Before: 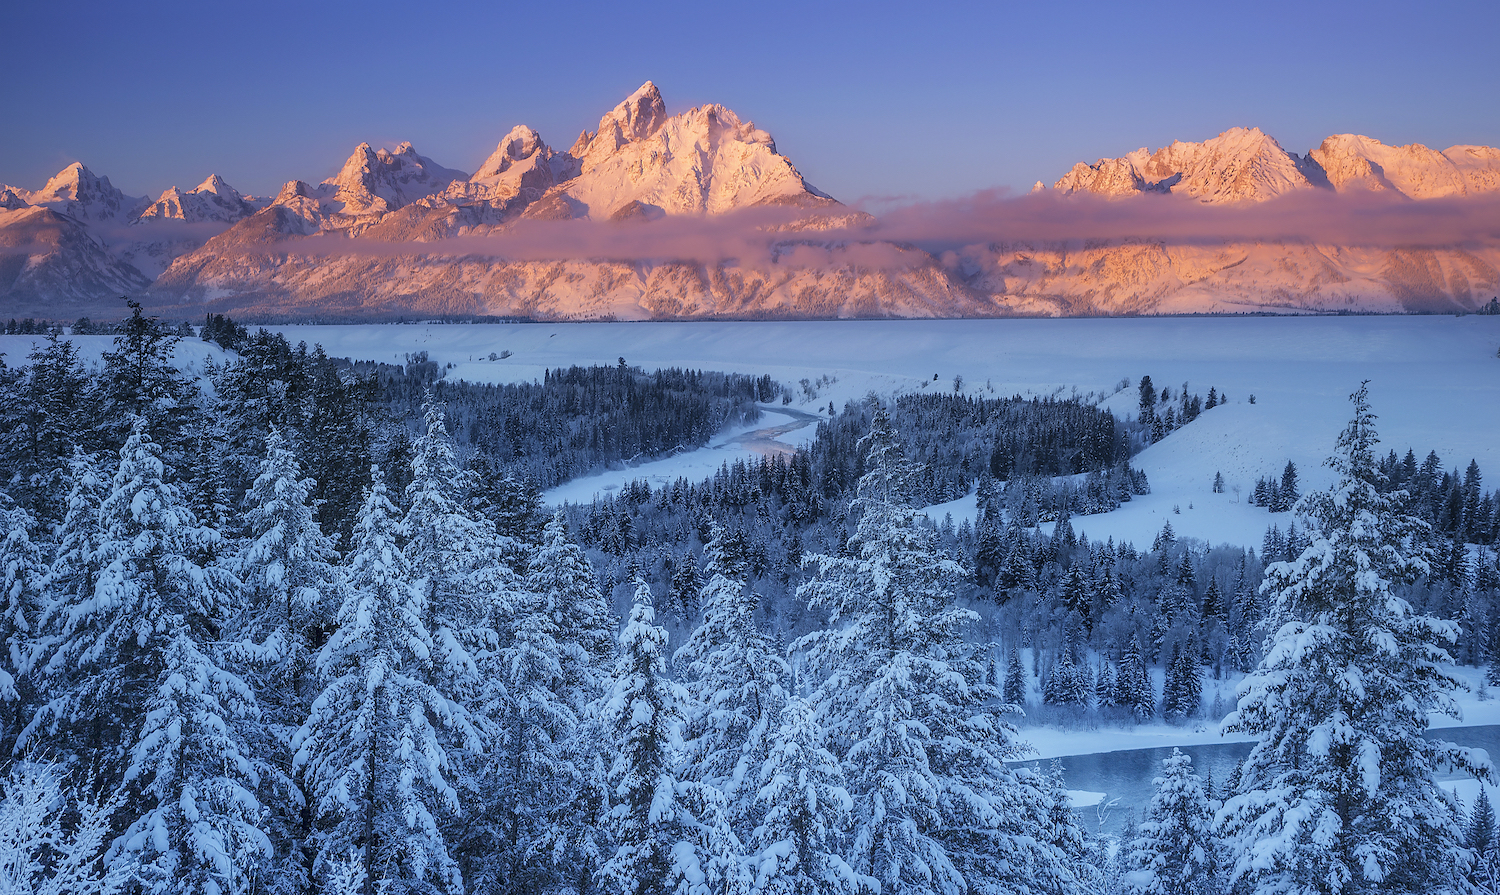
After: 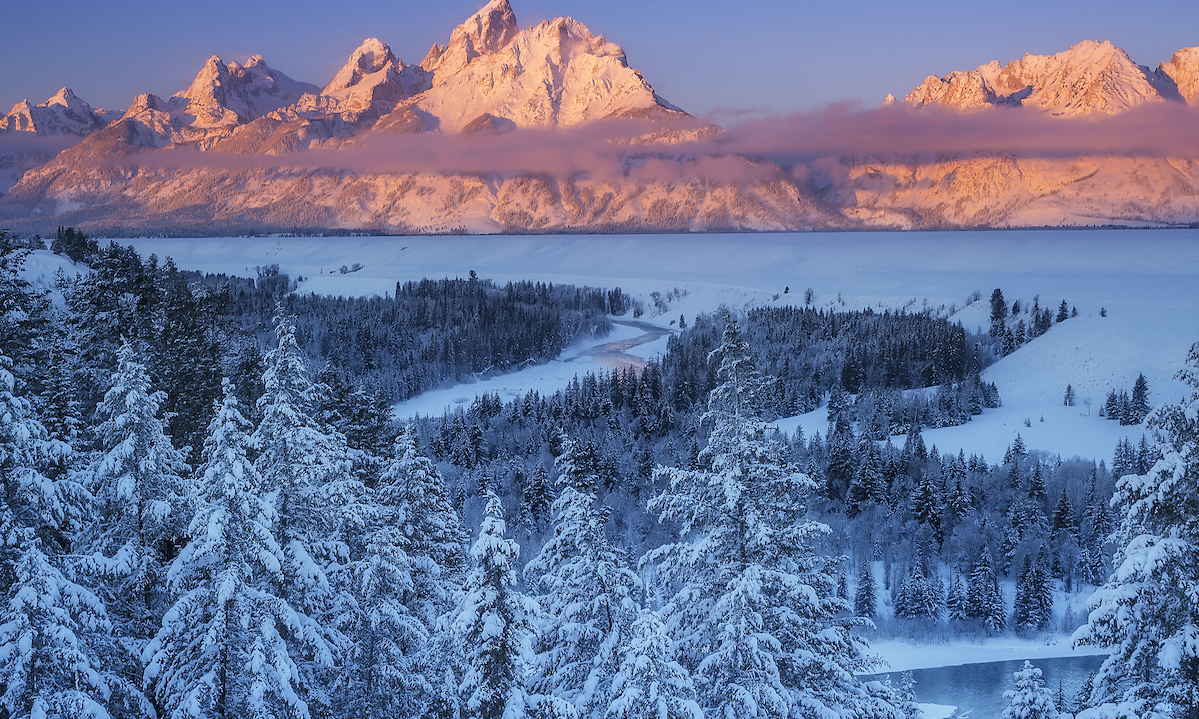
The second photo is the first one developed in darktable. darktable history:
crop and rotate: left 9.957%, top 9.914%, right 10.067%, bottom 9.697%
